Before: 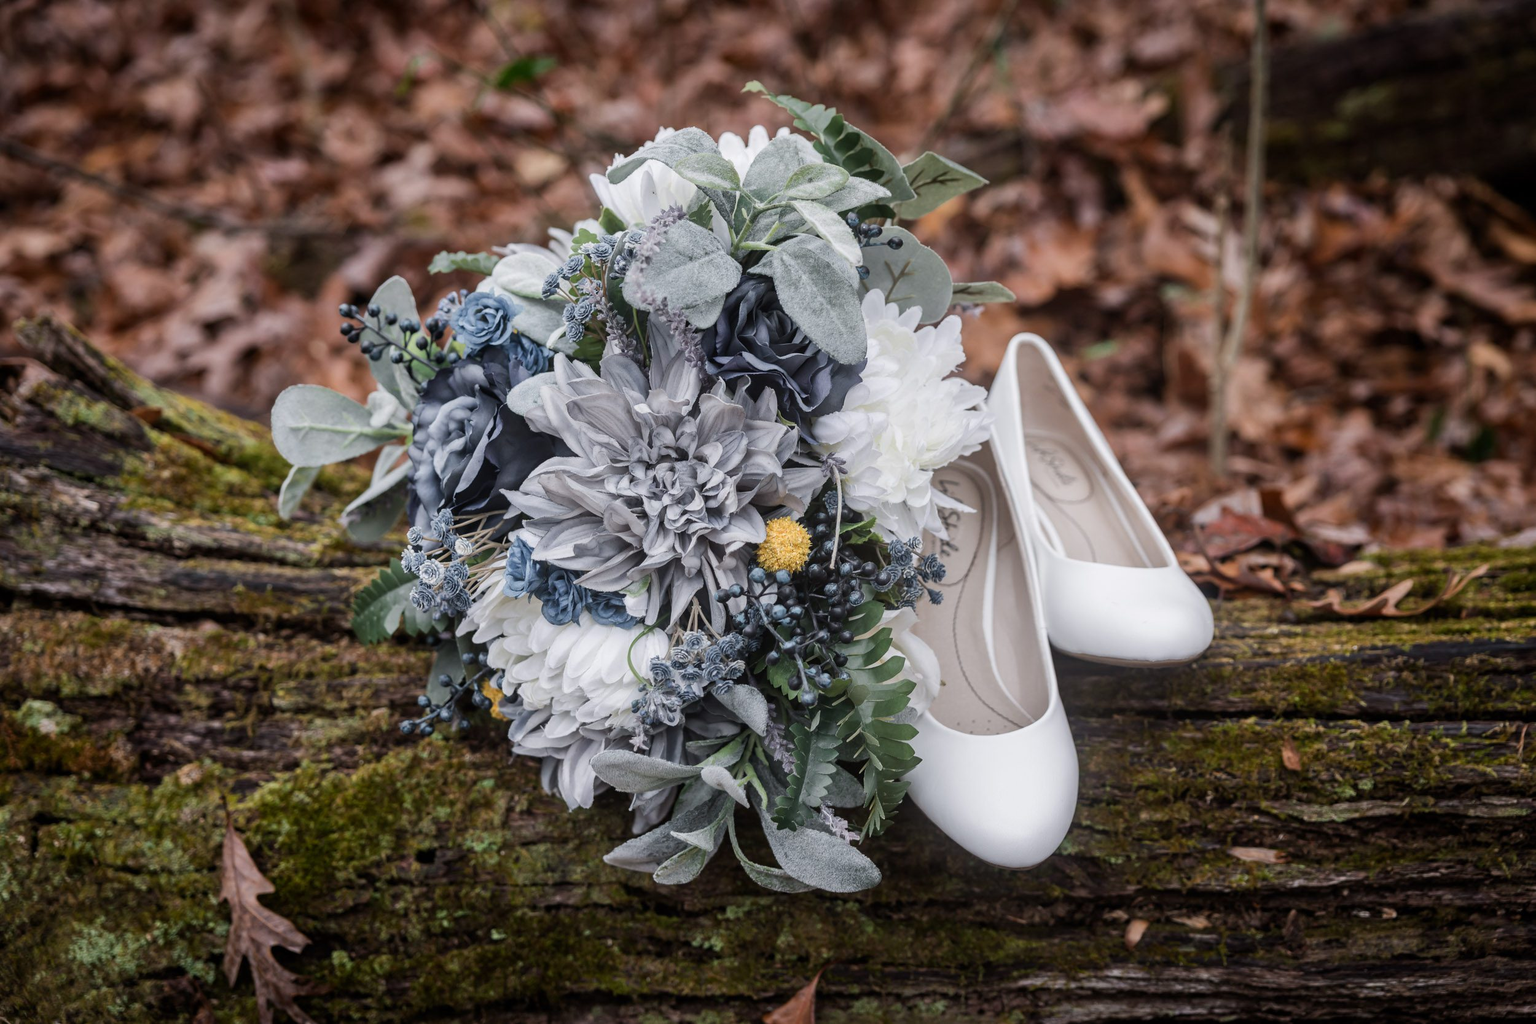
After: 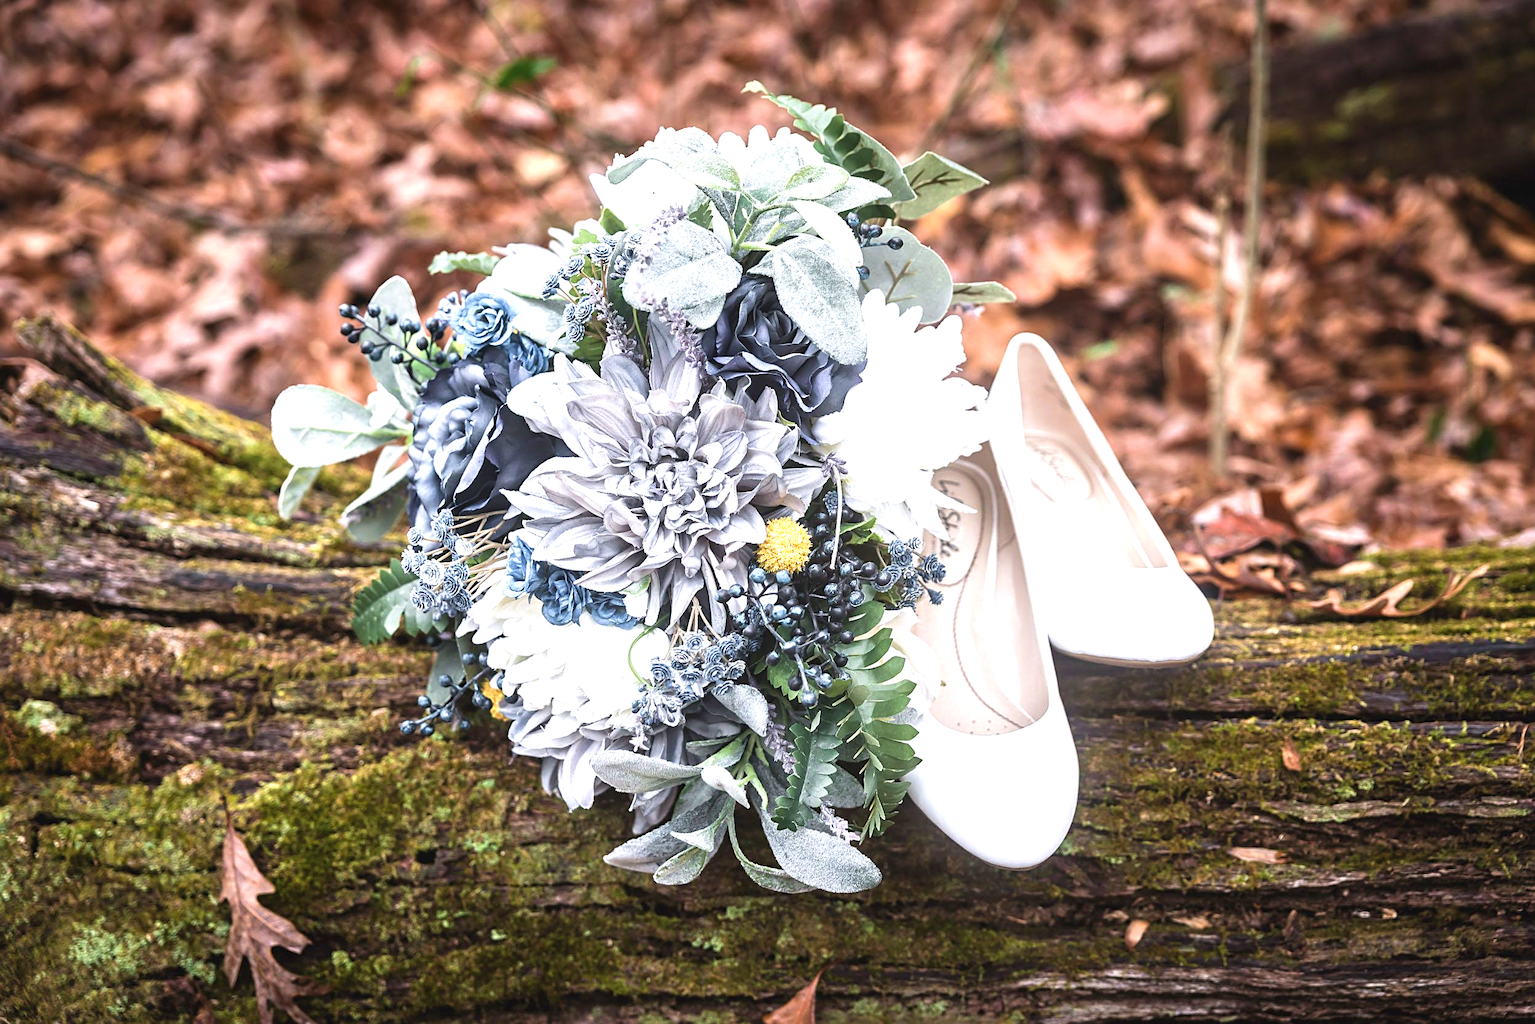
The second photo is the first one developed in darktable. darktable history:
sharpen: on, module defaults
velvia: on, module defaults
exposure: black level correction -0.002, exposure 1.35 EV, compensate highlight preservation false
tone equalizer: on, module defaults
